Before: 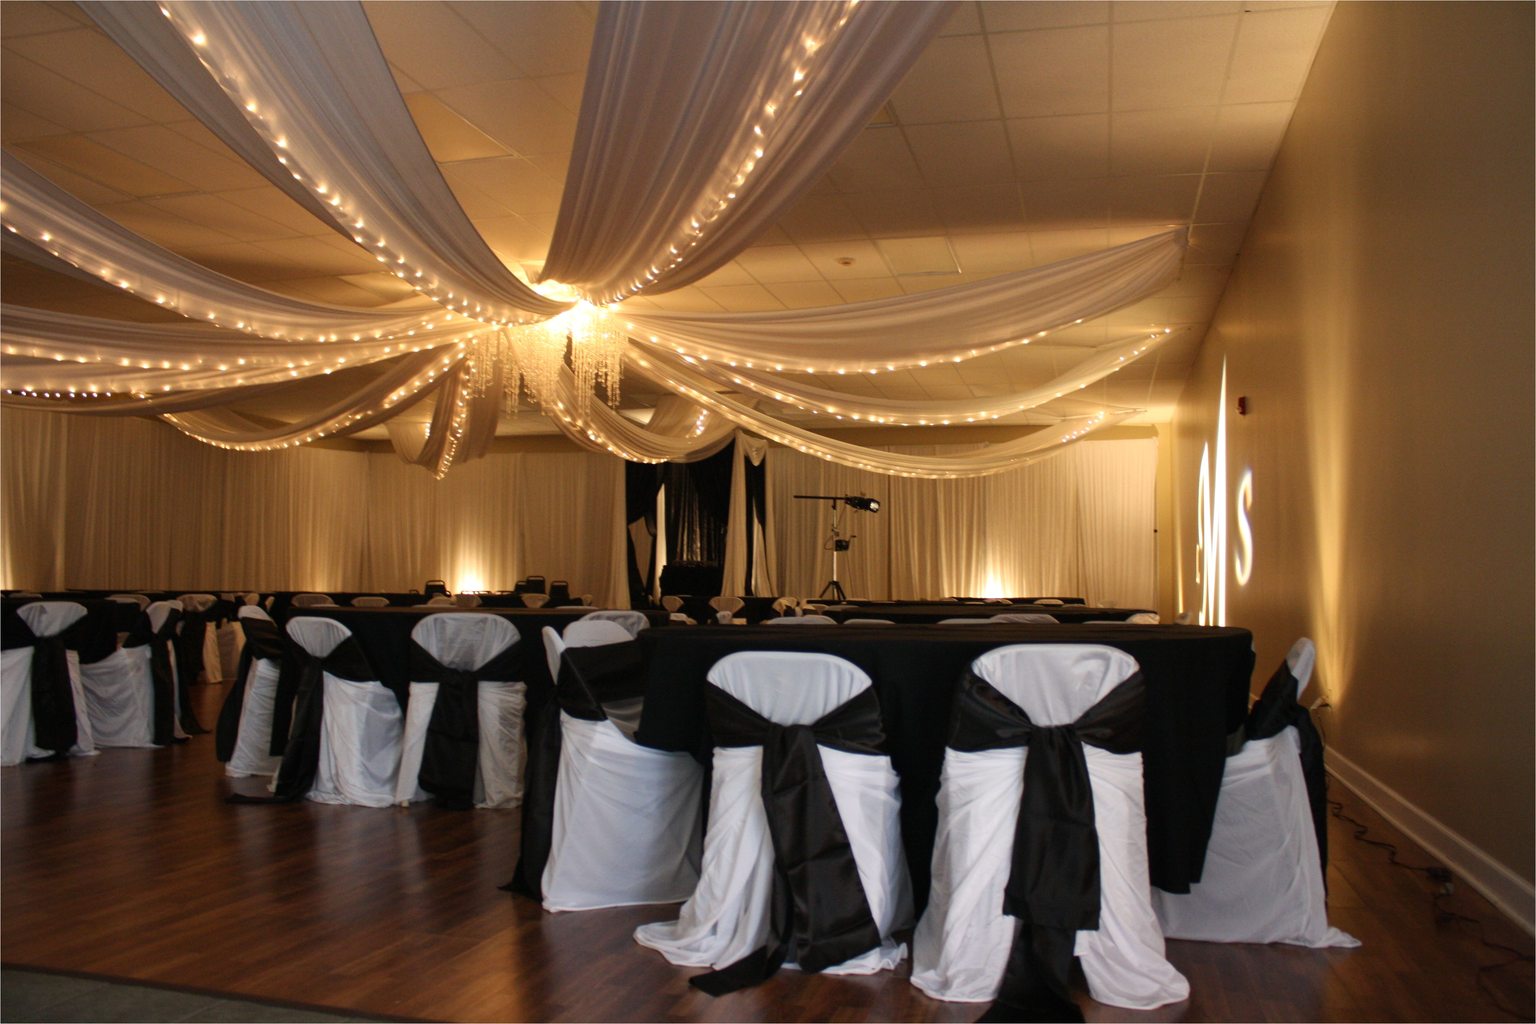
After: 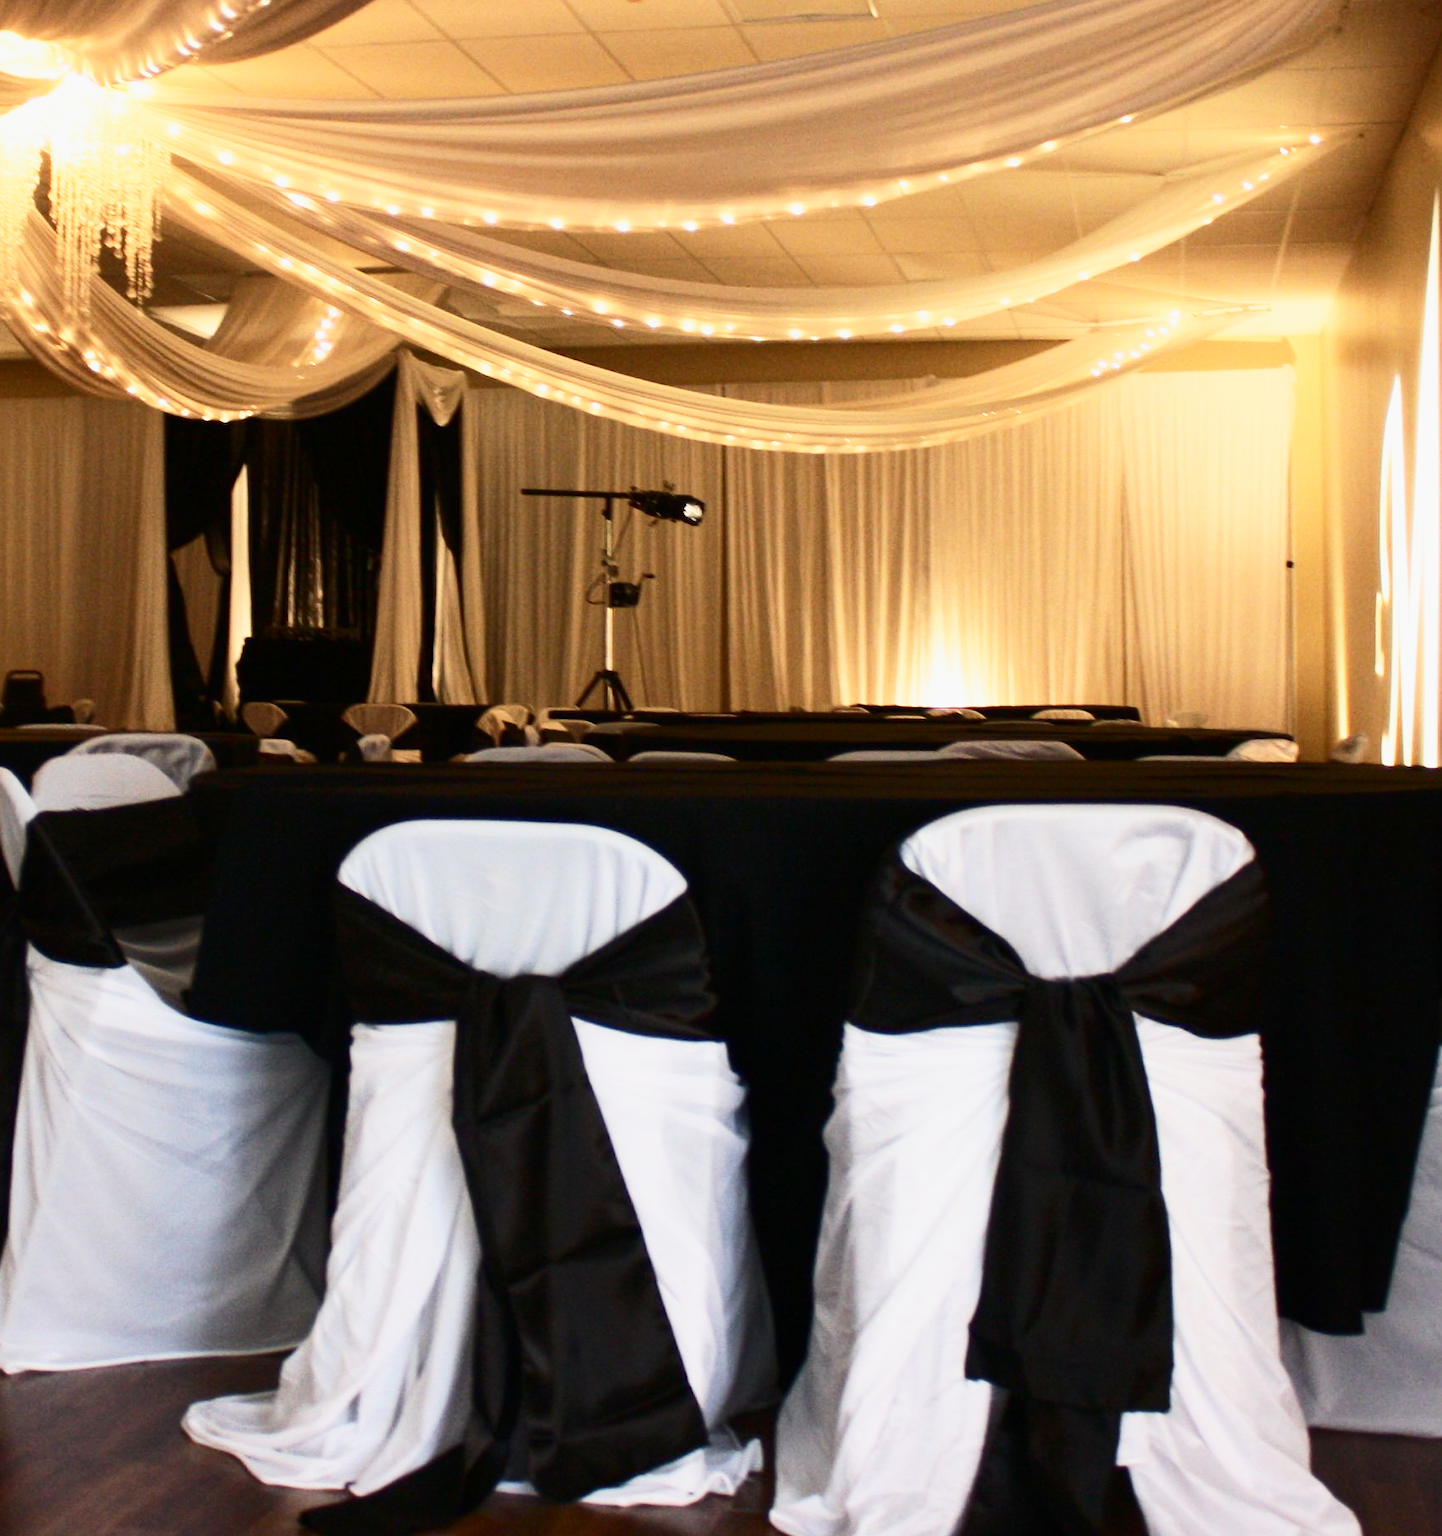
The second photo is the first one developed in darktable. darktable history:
crop: left 35.688%, top 25.923%, right 20.051%, bottom 3.385%
base curve: curves: ch0 [(0, 0) (0.088, 0.125) (0.176, 0.251) (0.354, 0.501) (0.613, 0.749) (1, 0.877)], preserve colors none
contrast brightness saturation: contrast 0.274
